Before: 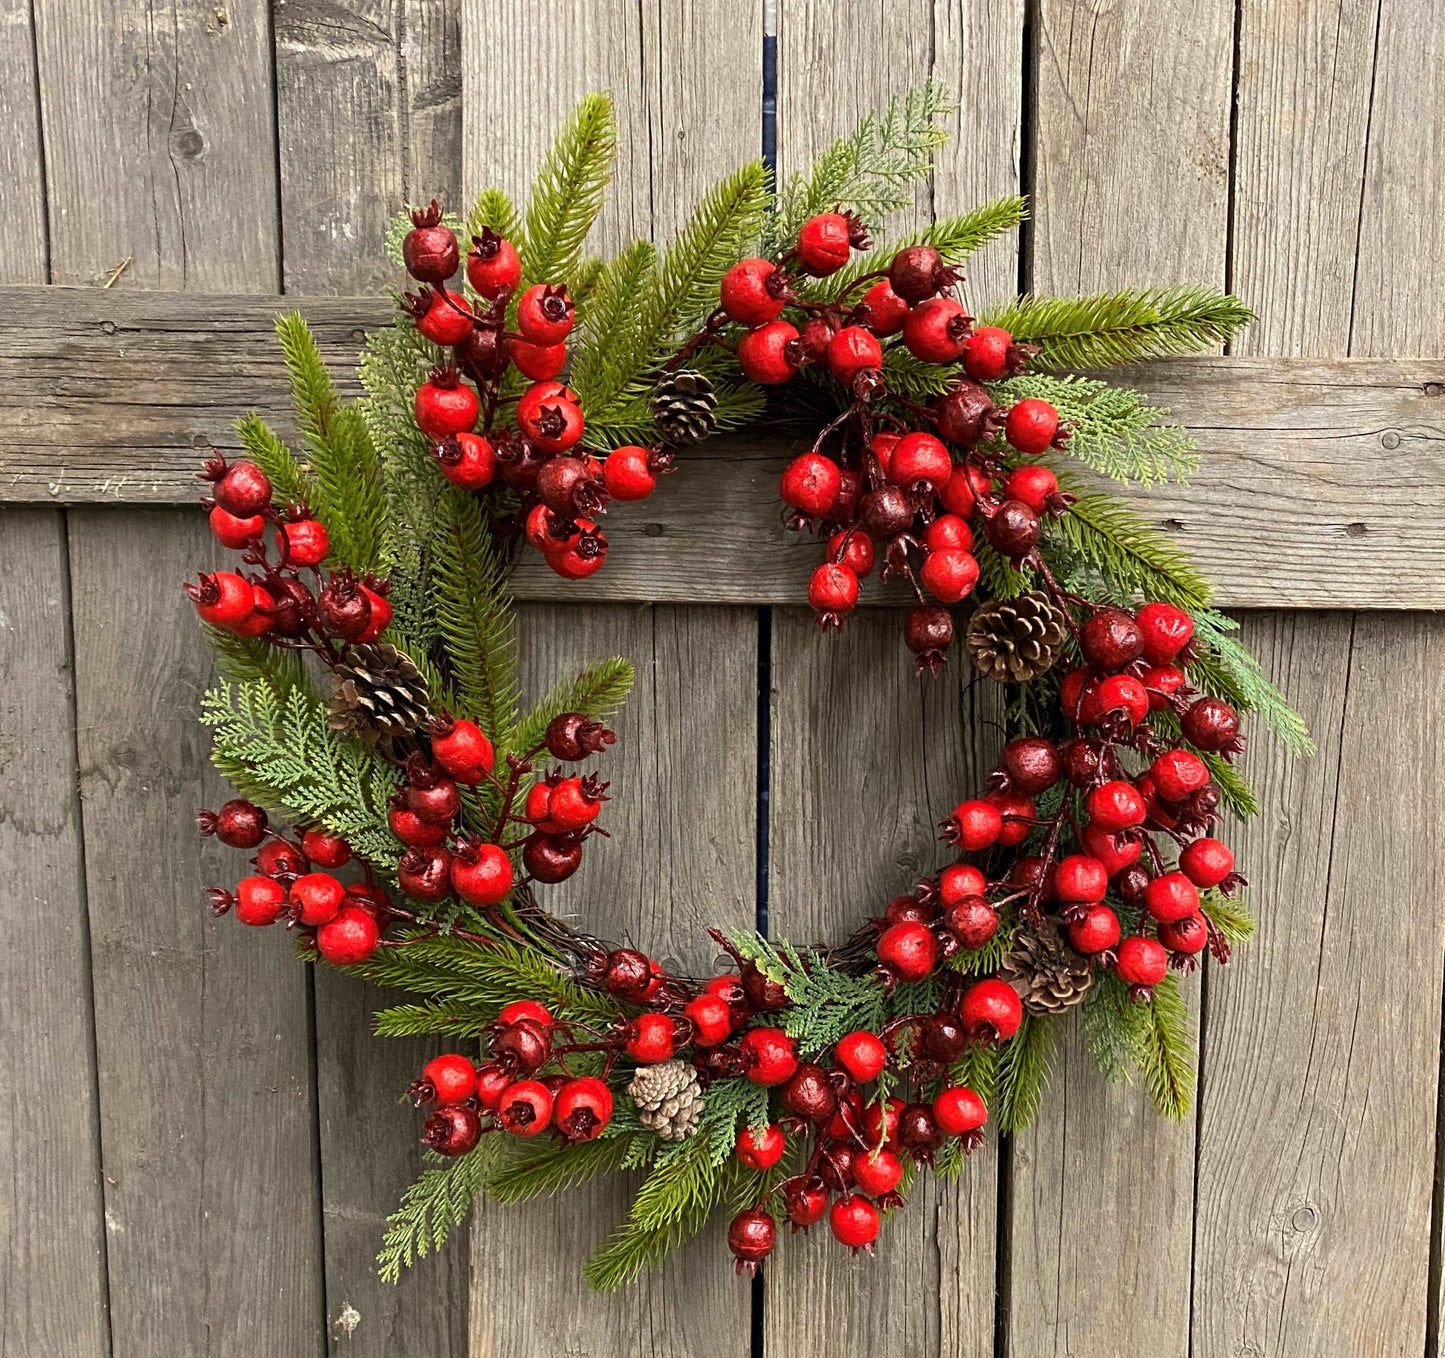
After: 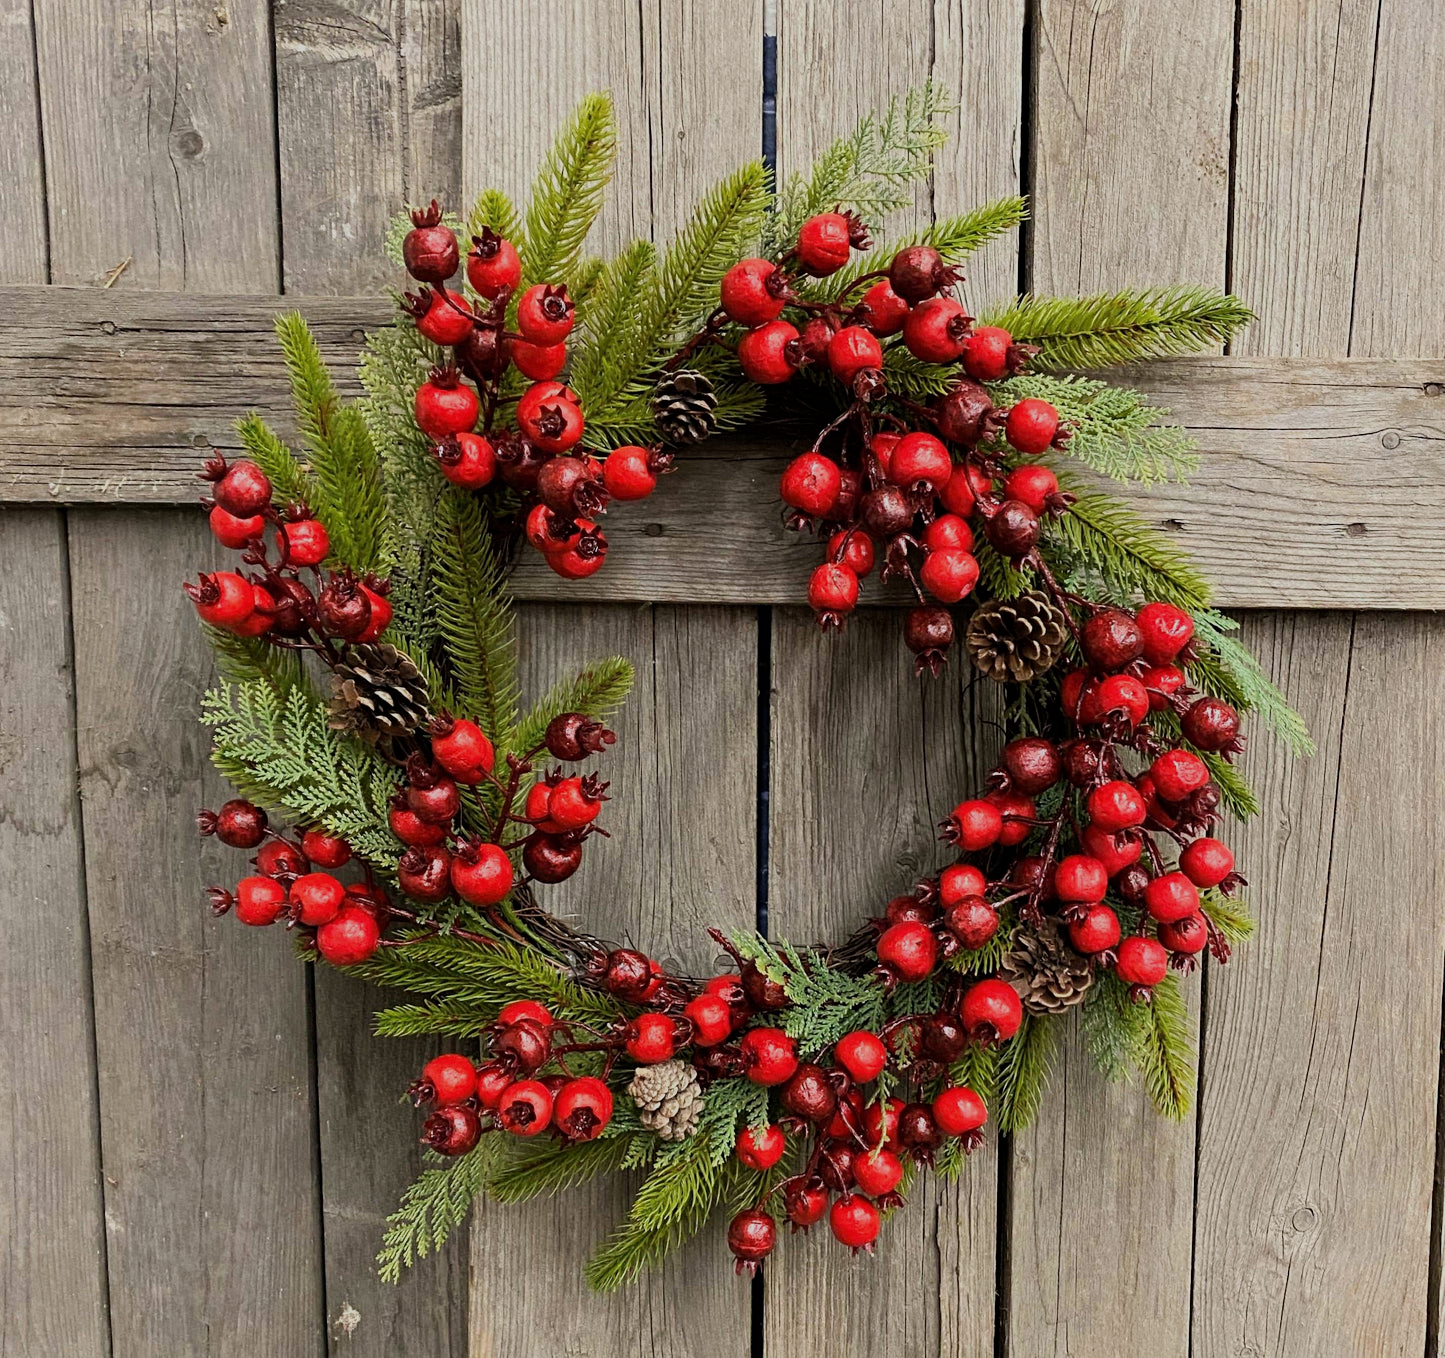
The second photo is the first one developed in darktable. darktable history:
filmic rgb: black relative exposure -16 EV, white relative exposure 6.17 EV, hardness 5.23
